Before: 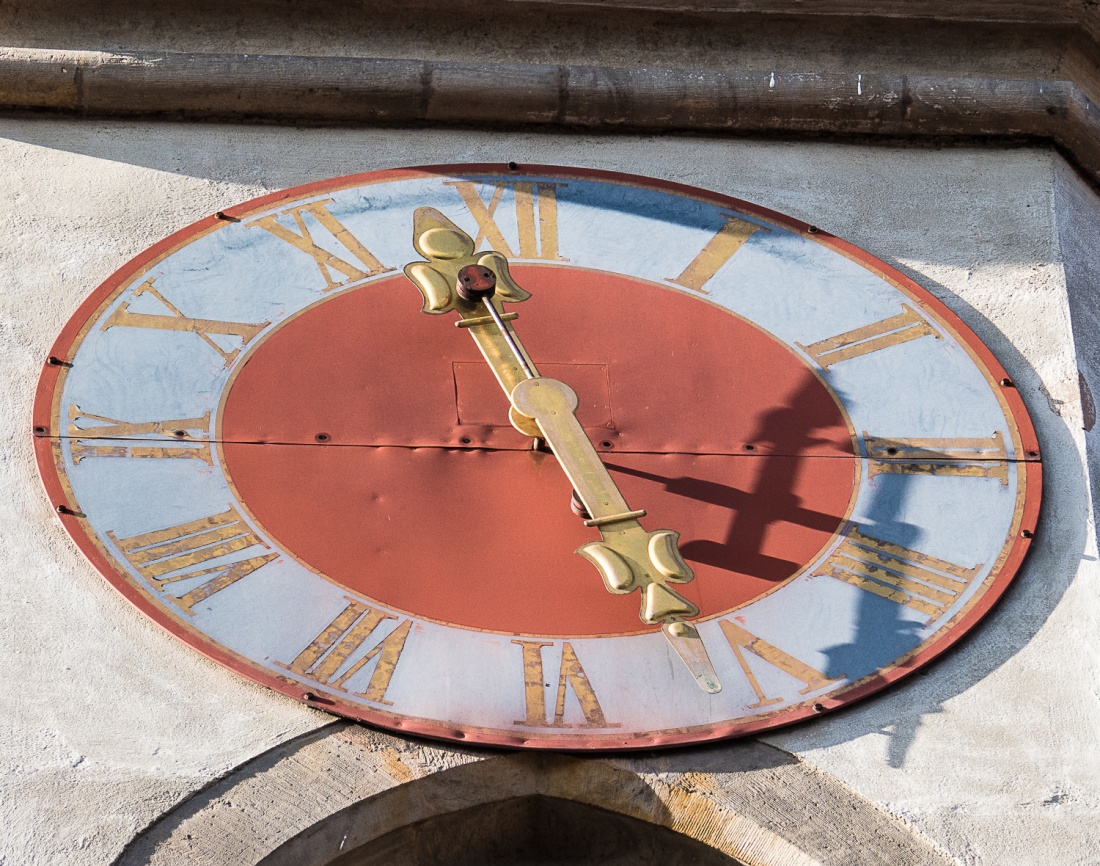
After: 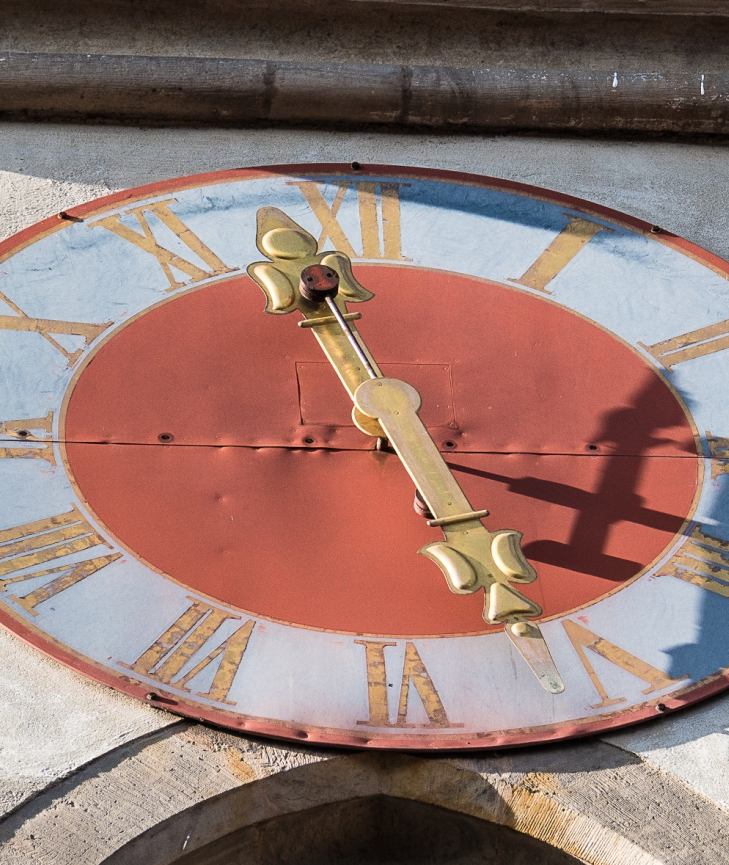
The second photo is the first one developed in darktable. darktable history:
tone equalizer: edges refinement/feathering 500, mask exposure compensation -1.57 EV, preserve details no
crop and rotate: left 14.334%, right 19.375%
